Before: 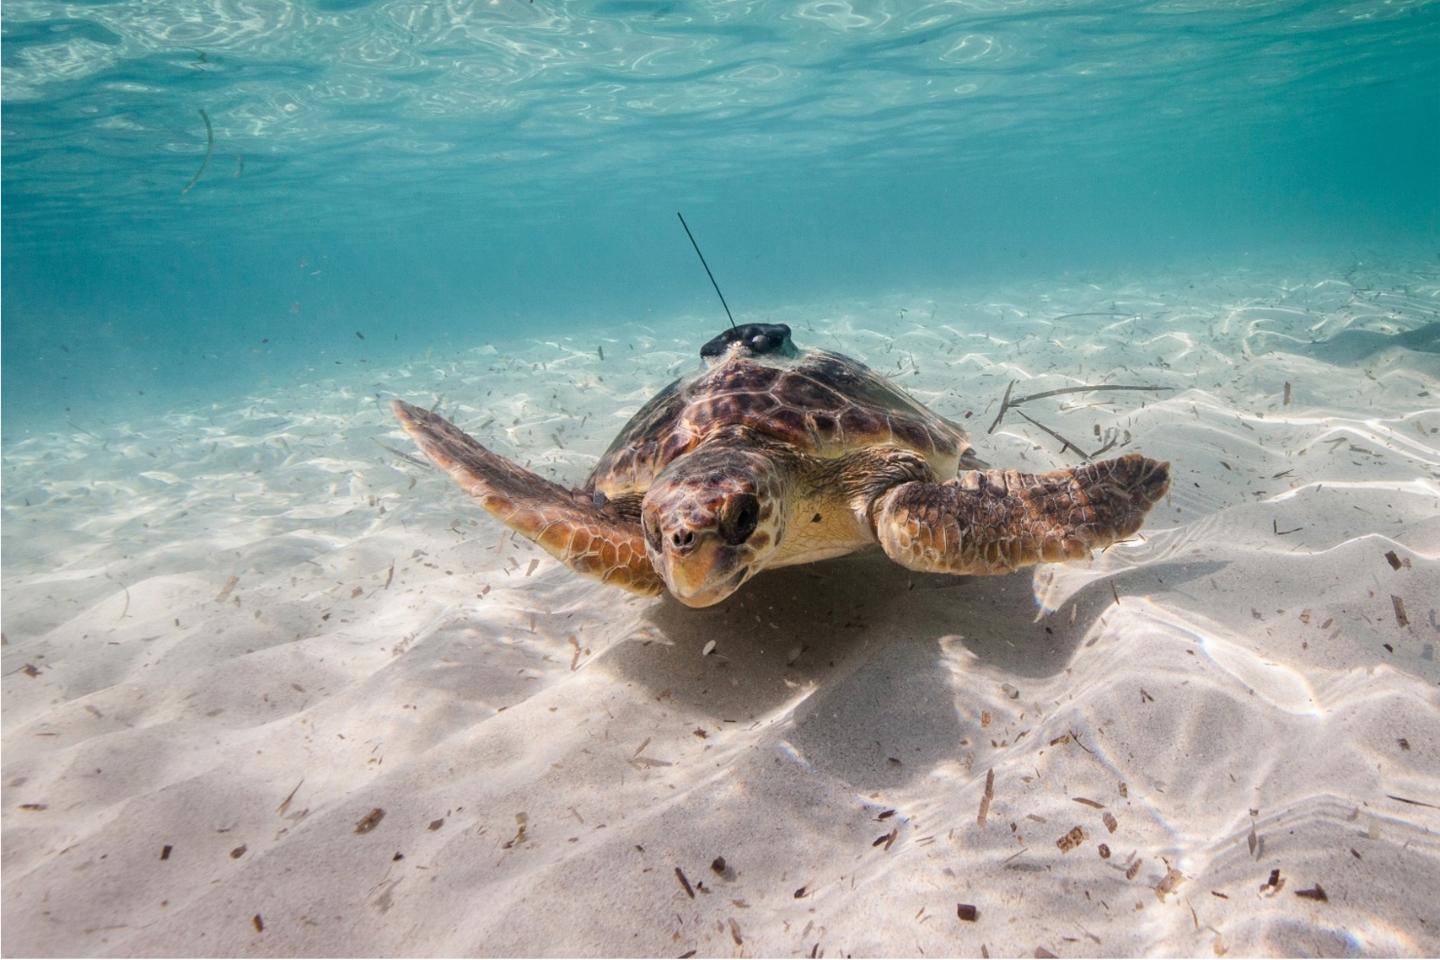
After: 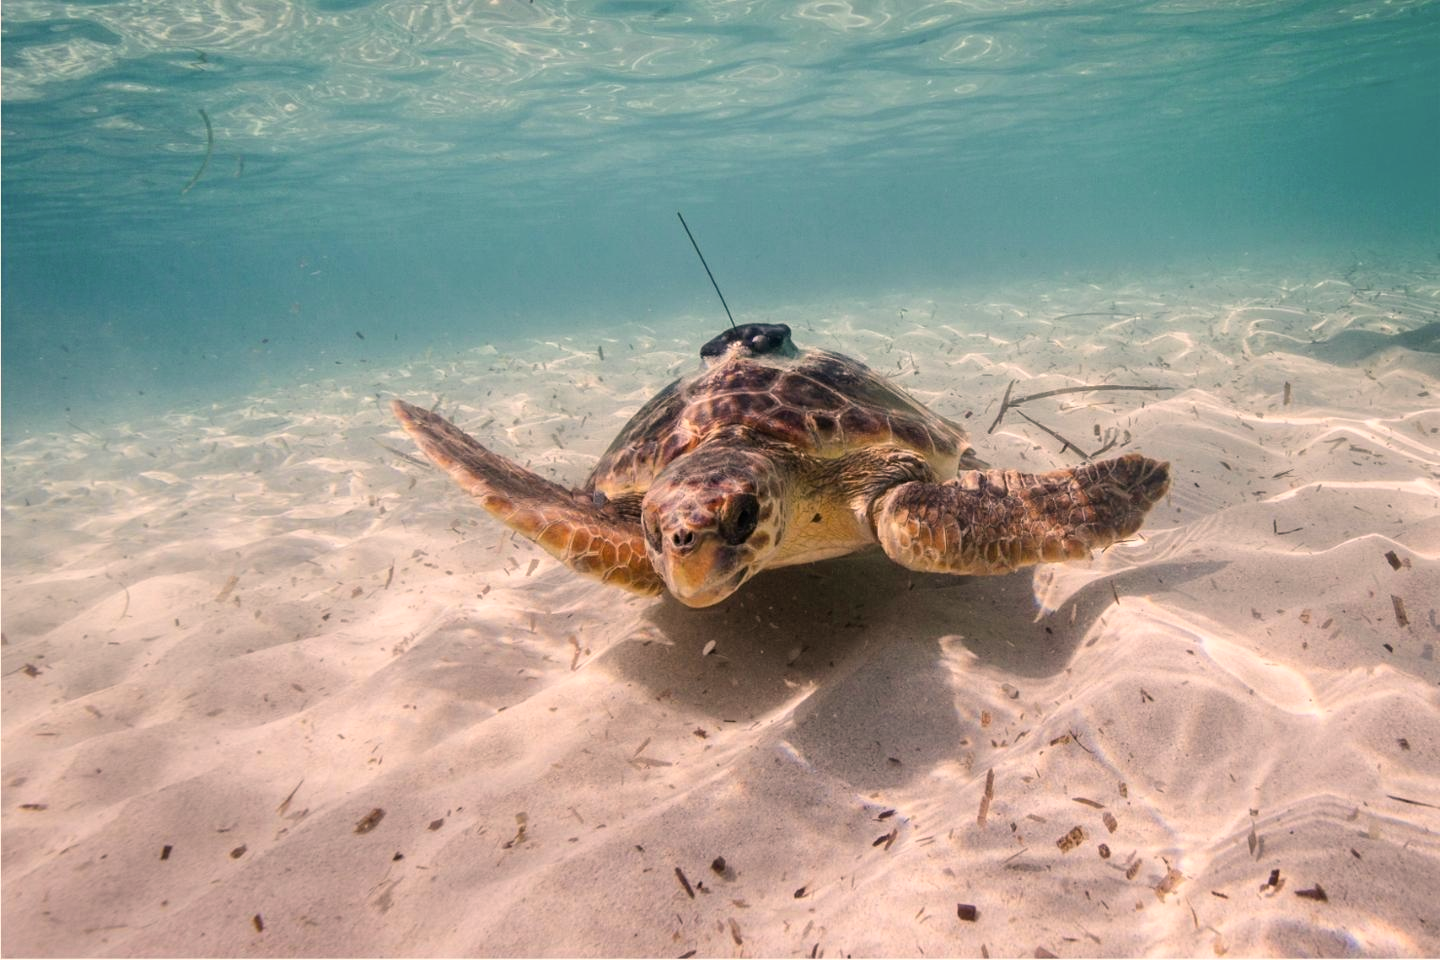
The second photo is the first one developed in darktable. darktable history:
color correction: highlights a* 11.78, highlights b* 12.1
